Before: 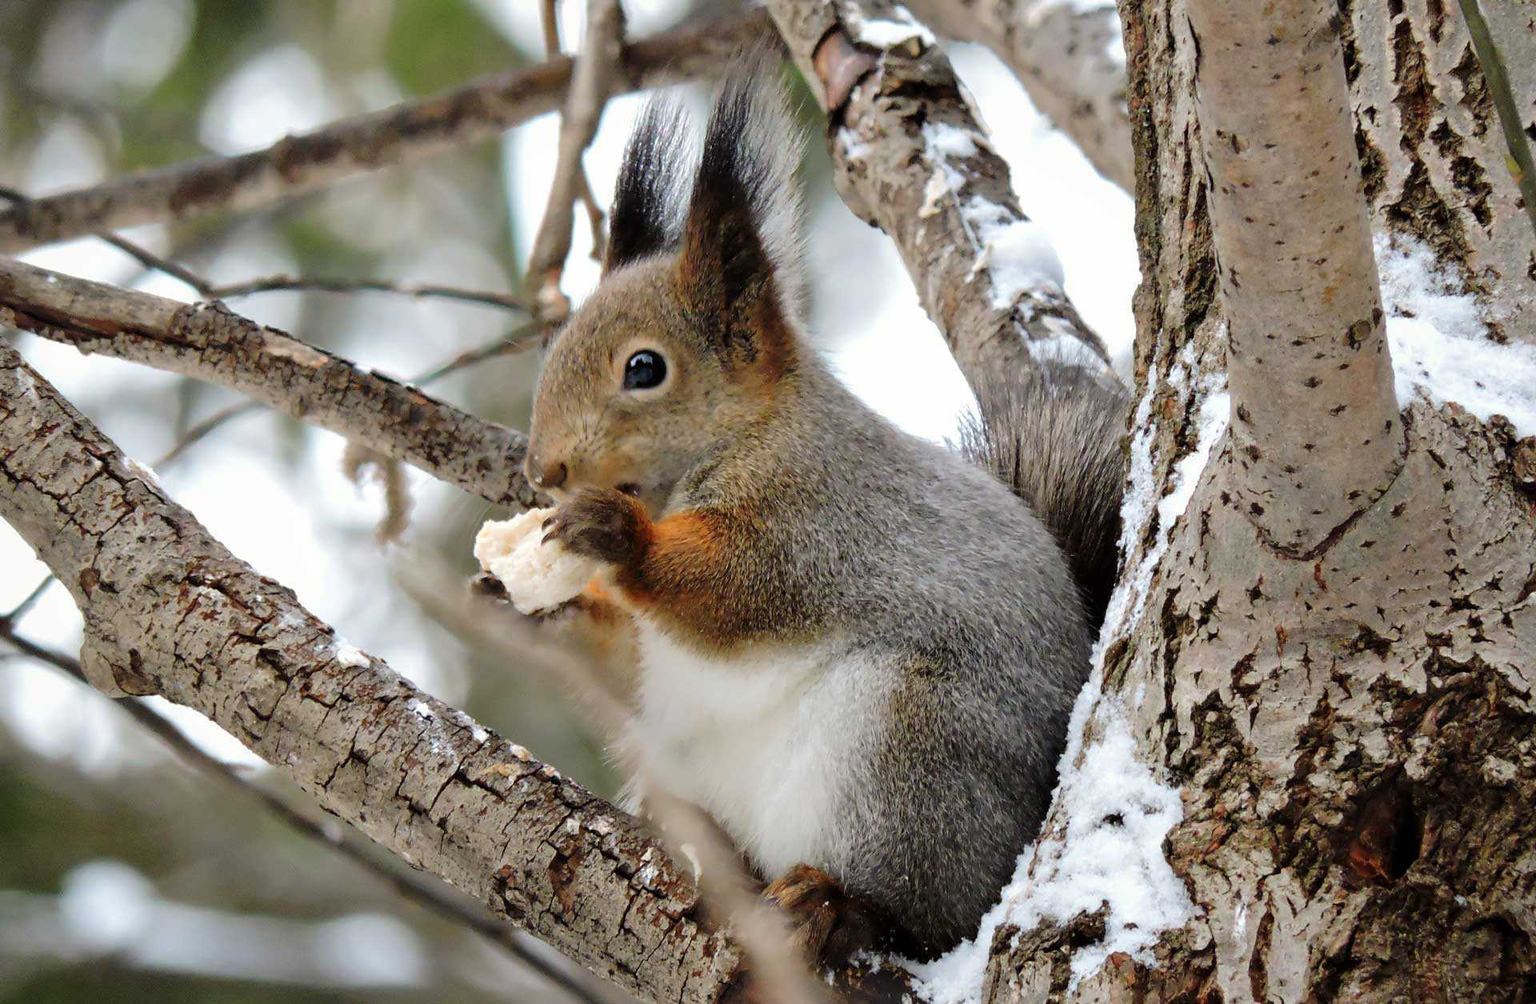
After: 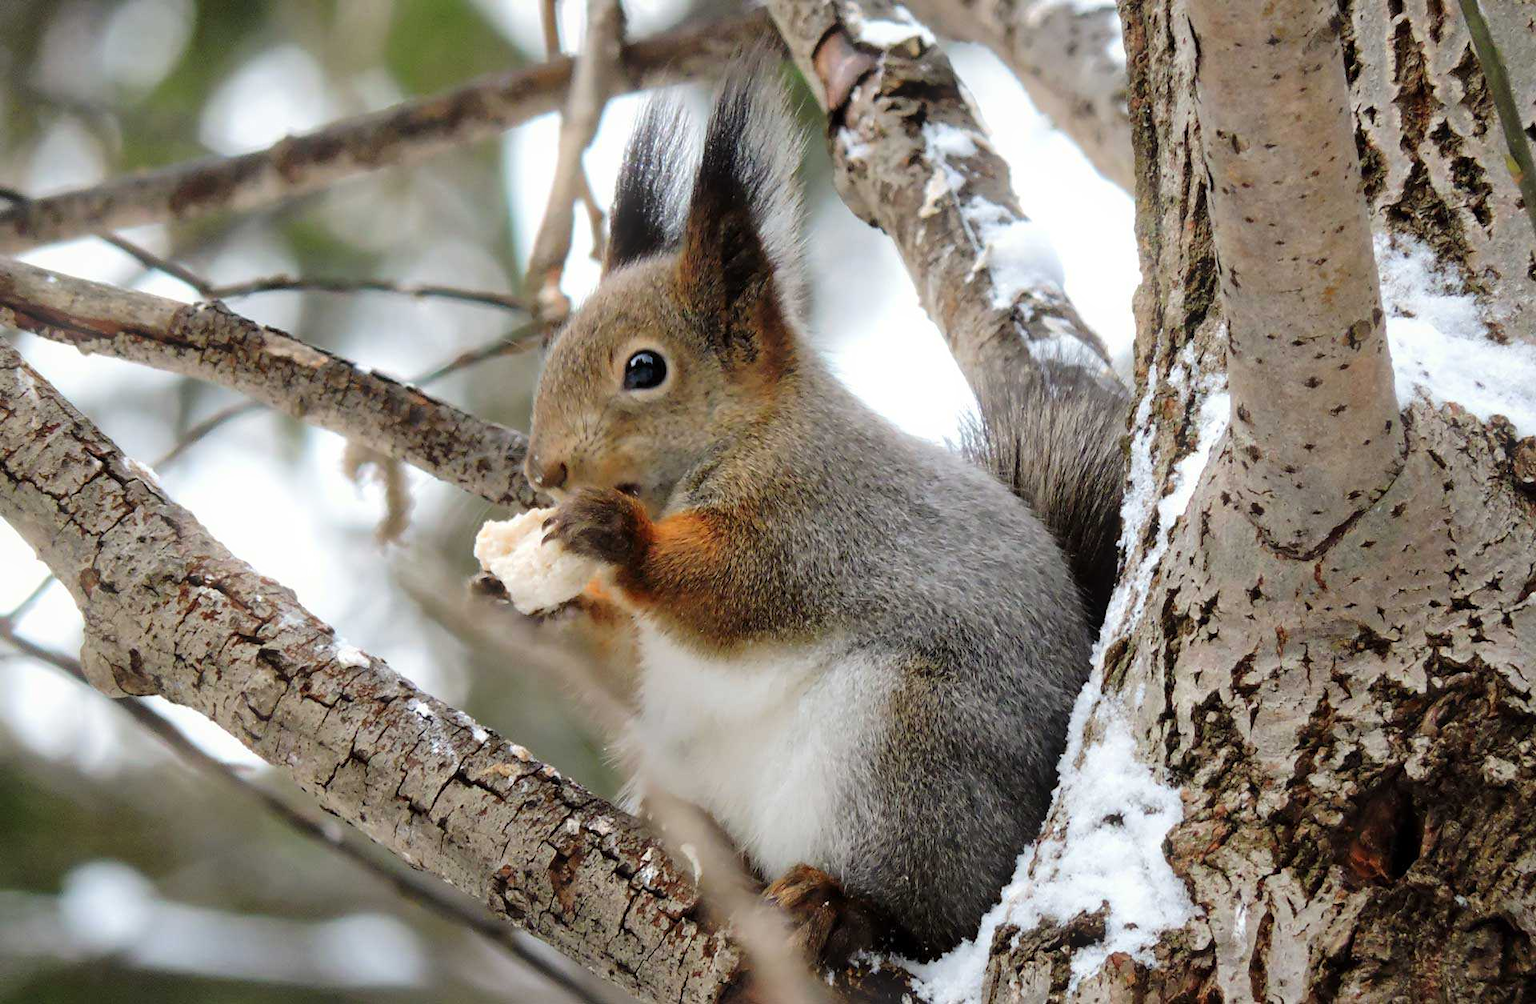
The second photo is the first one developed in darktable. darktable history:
bloom: size 9%, threshold 100%, strength 7%
shadows and highlights: shadows 25, highlights -48, soften with gaussian
